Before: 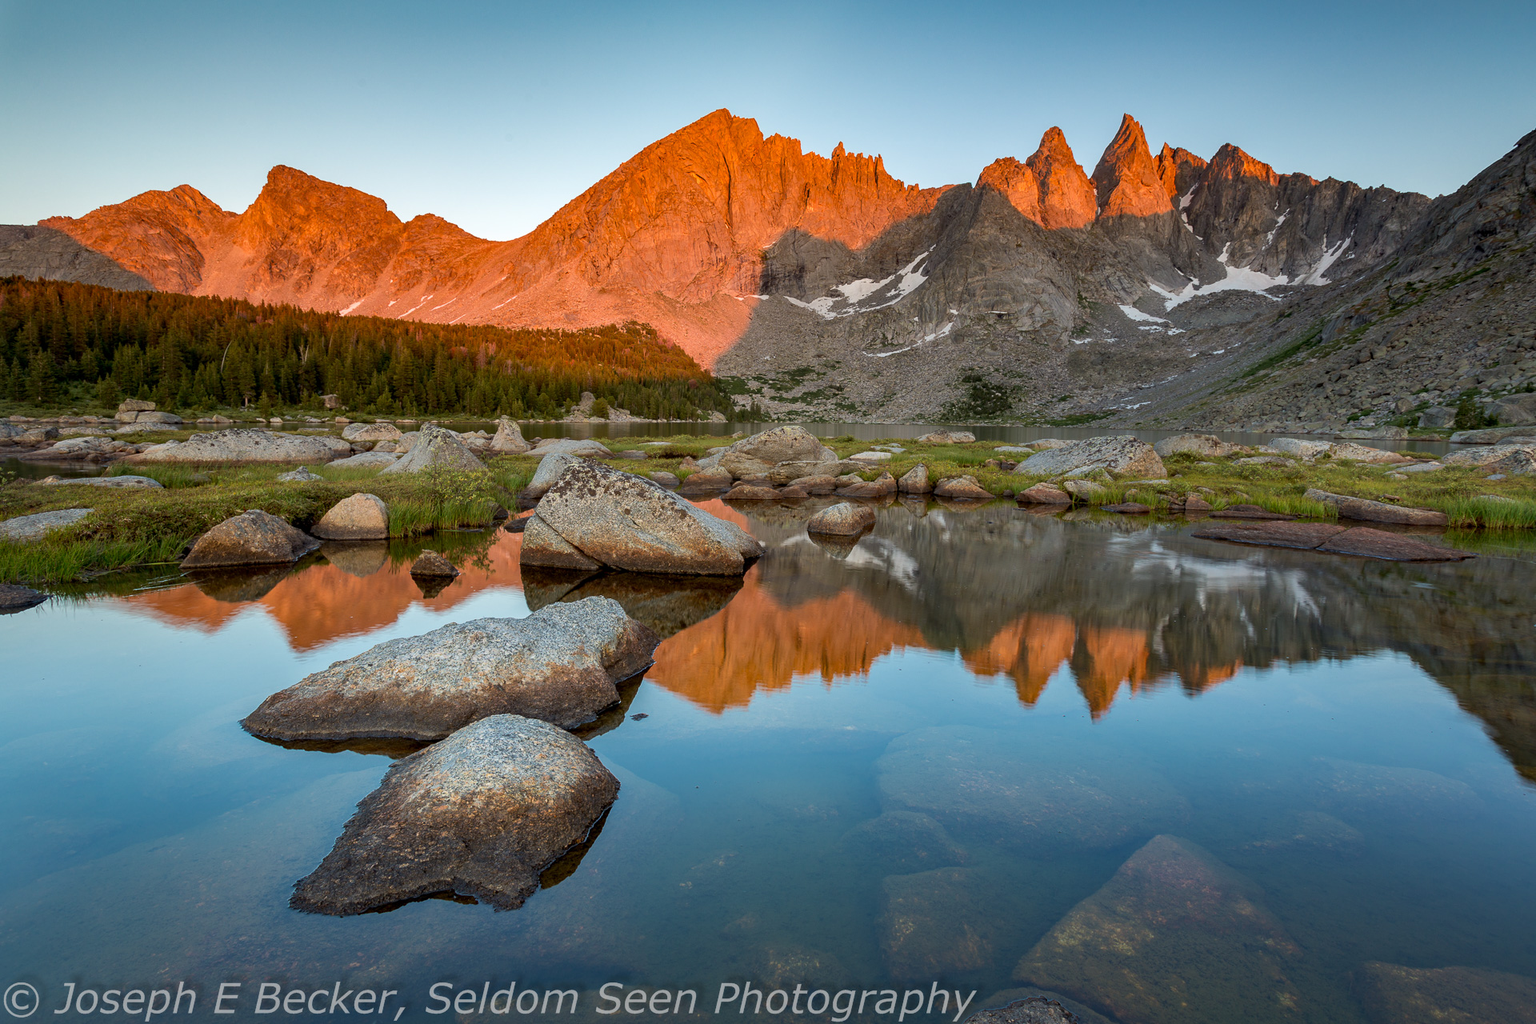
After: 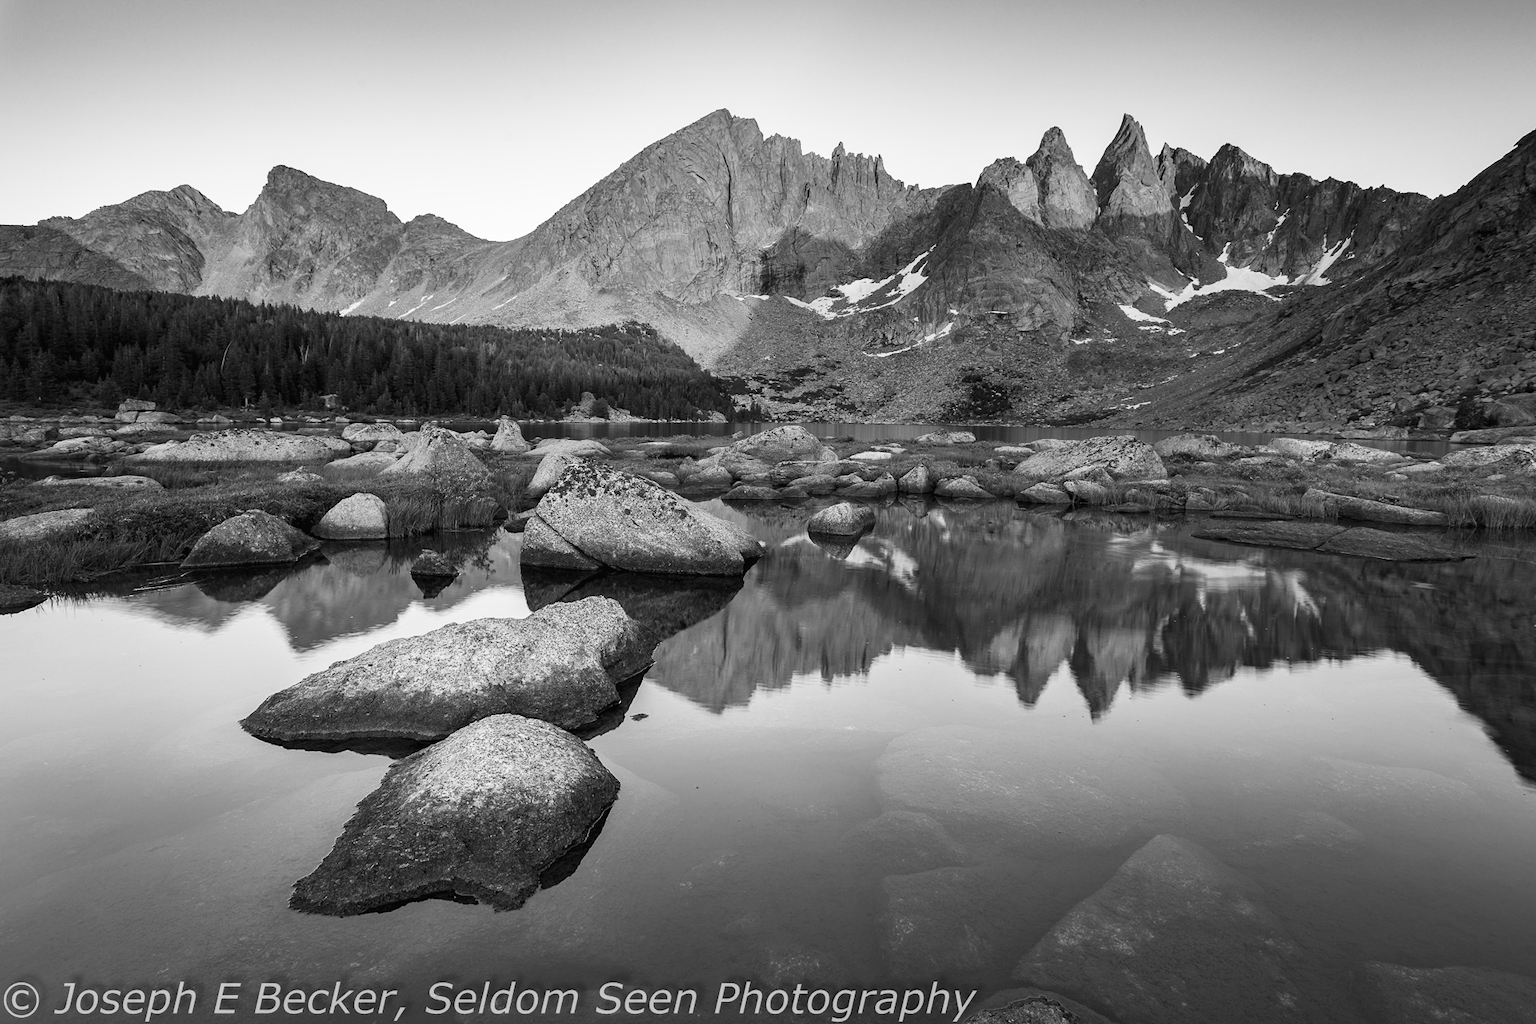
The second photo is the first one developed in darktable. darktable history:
tone curve: curves: ch0 [(0, 0.013) (0.198, 0.175) (0.512, 0.582) (0.625, 0.754) (0.81, 0.934) (1, 1)], color space Lab, linked channels, preserve colors none
color calibration "t3mujinpack channel mixer": output gray [0.22, 0.42, 0.37, 0], gray › normalize channels true, illuminant same as pipeline (D50), adaptation XYZ, x 0.346, y 0.359, gamut compression 0
